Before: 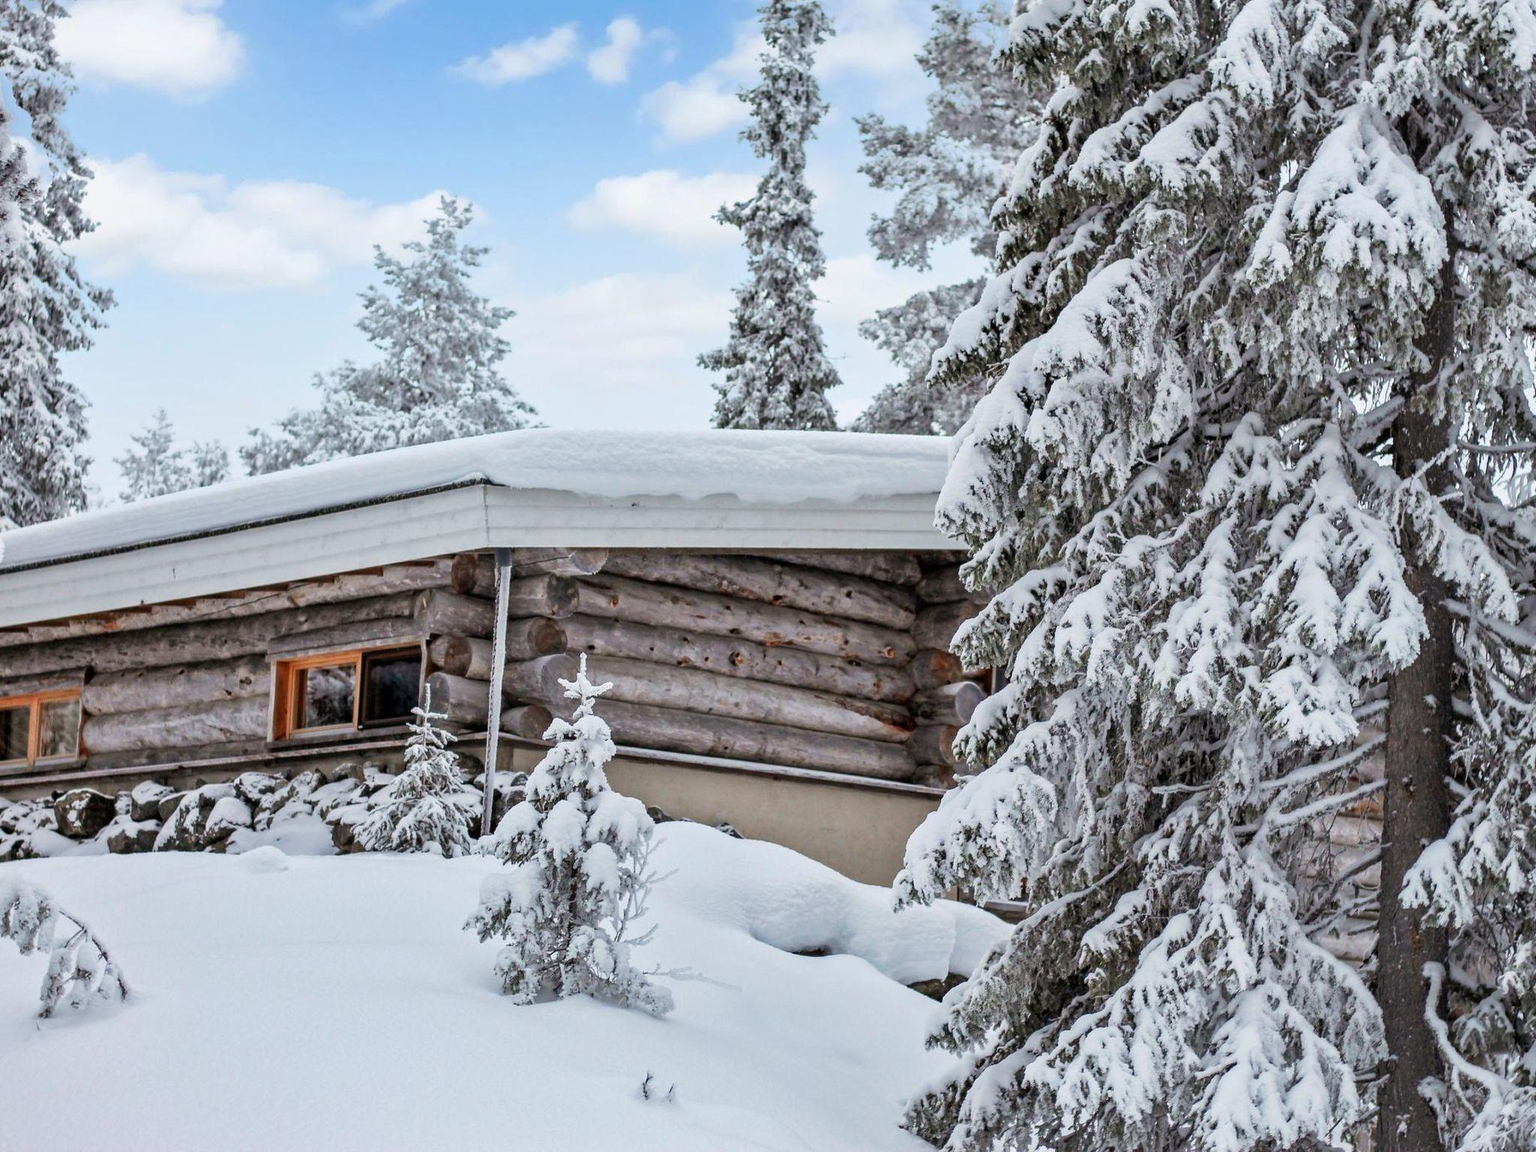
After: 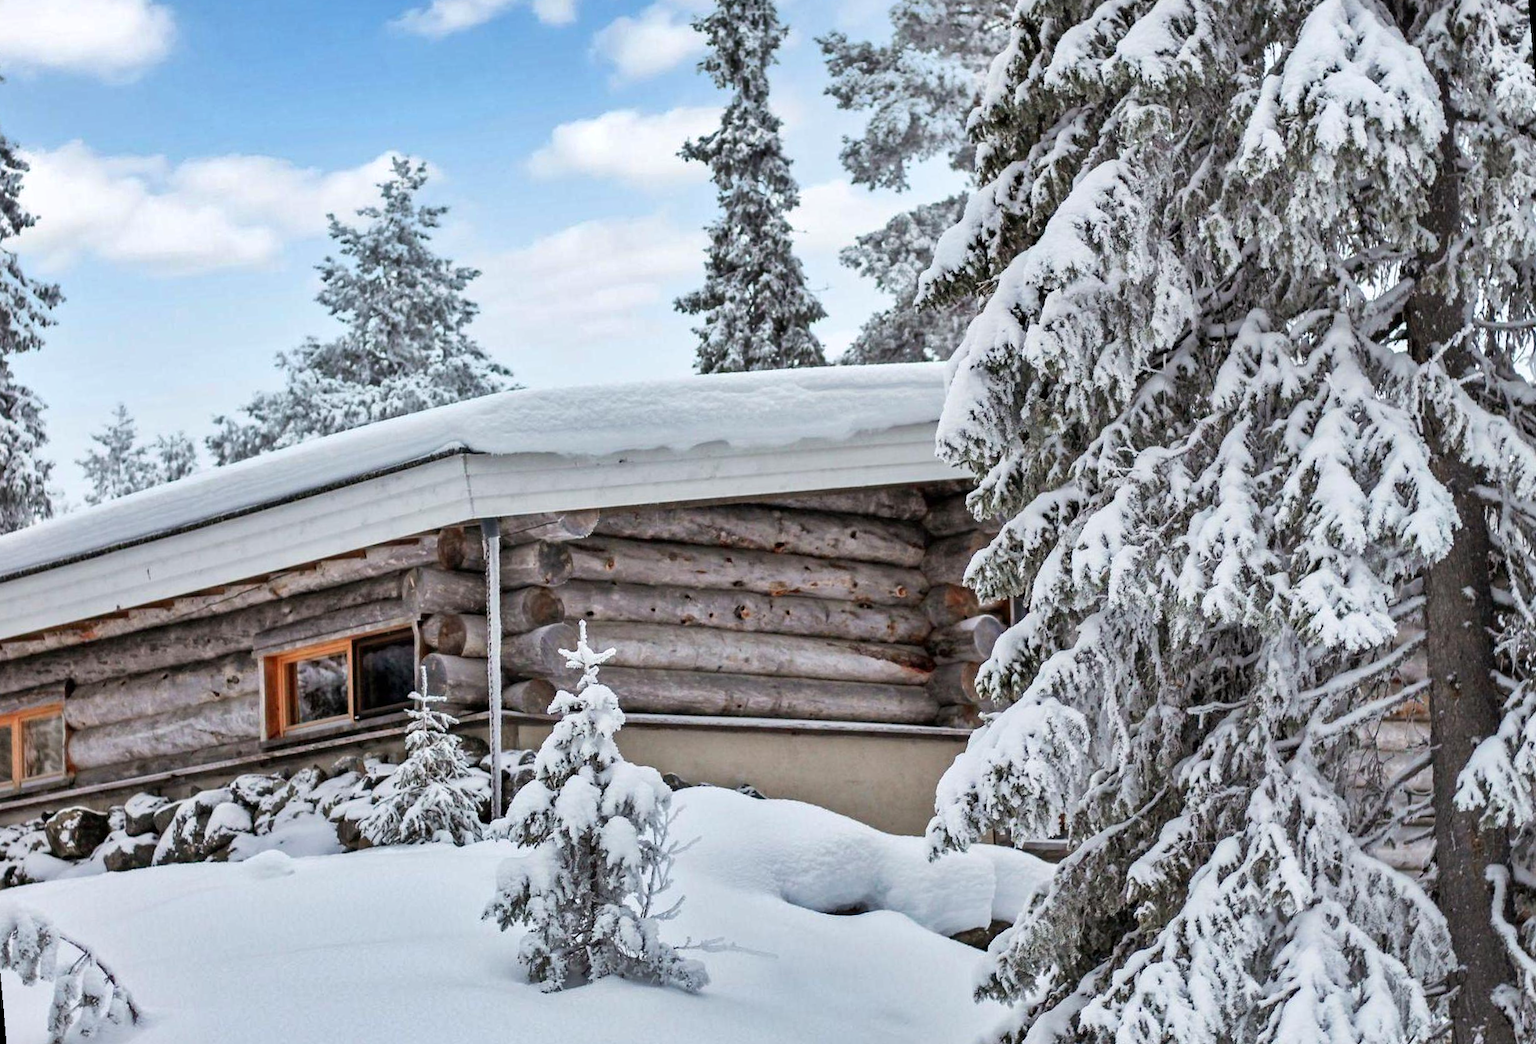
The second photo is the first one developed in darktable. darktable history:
shadows and highlights: soften with gaussian
exposure: exposure 0.127 EV, compensate highlight preservation false
rotate and perspective: rotation -5°, crop left 0.05, crop right 0.952, crop top 0.11, crop bottom 0.89
